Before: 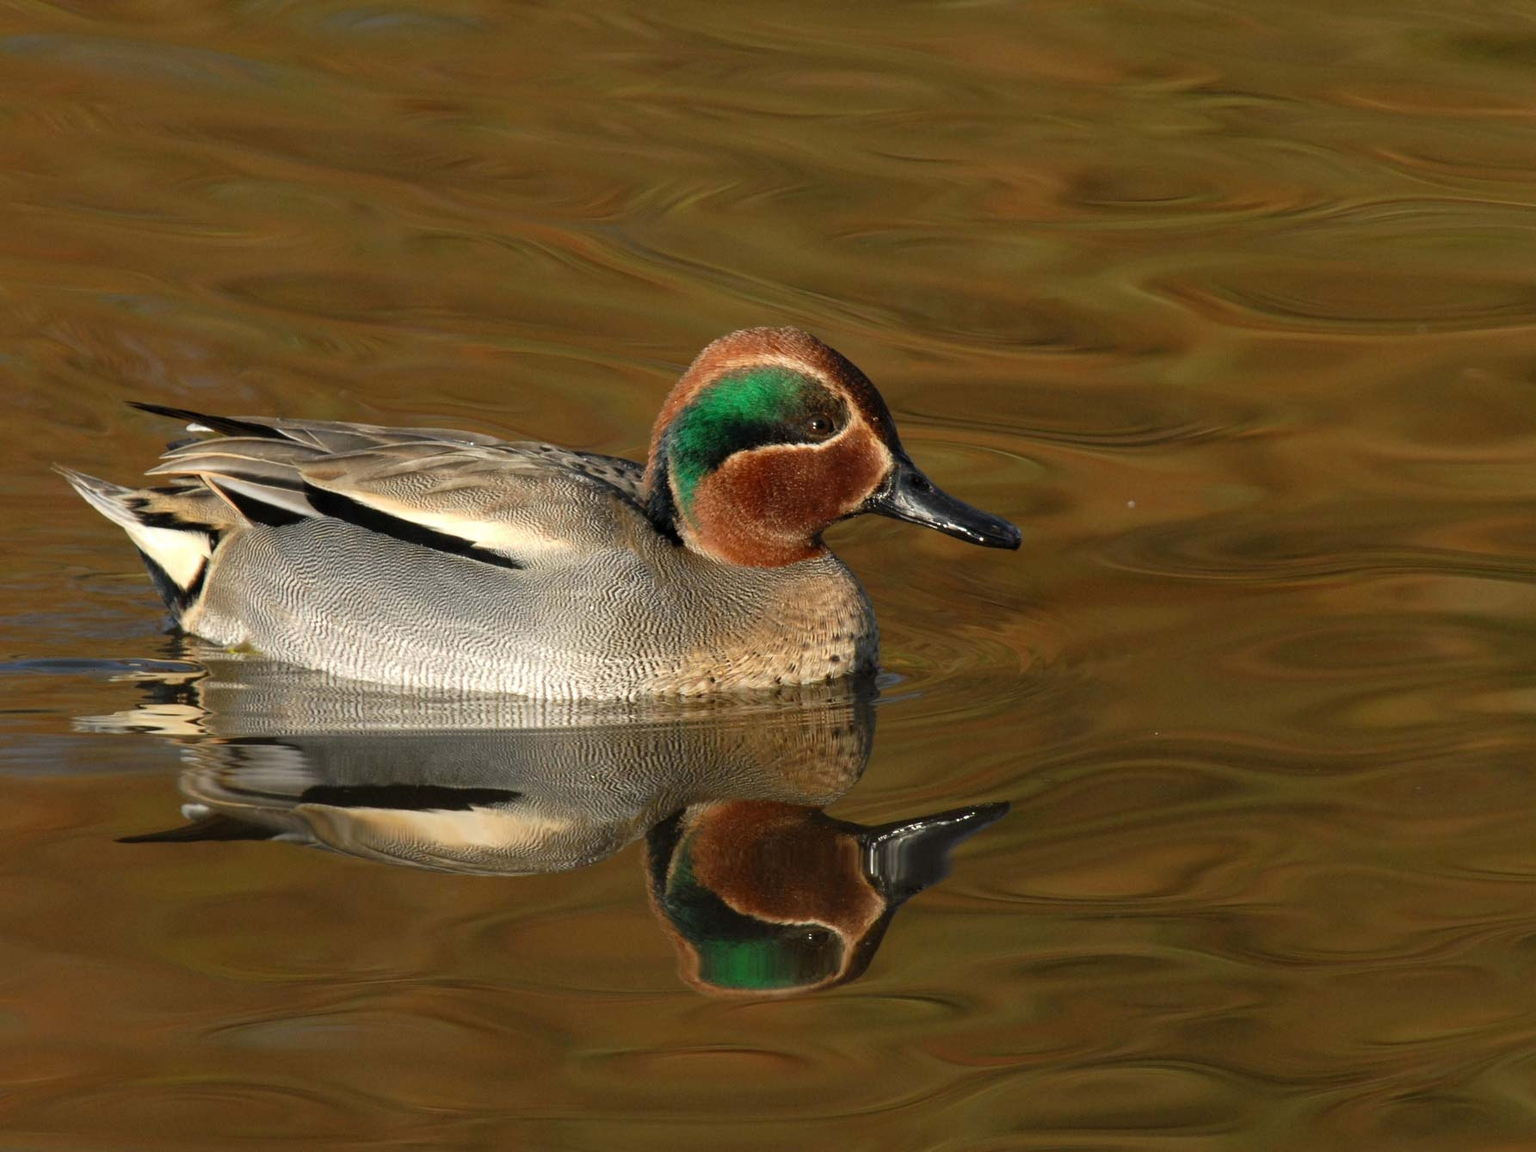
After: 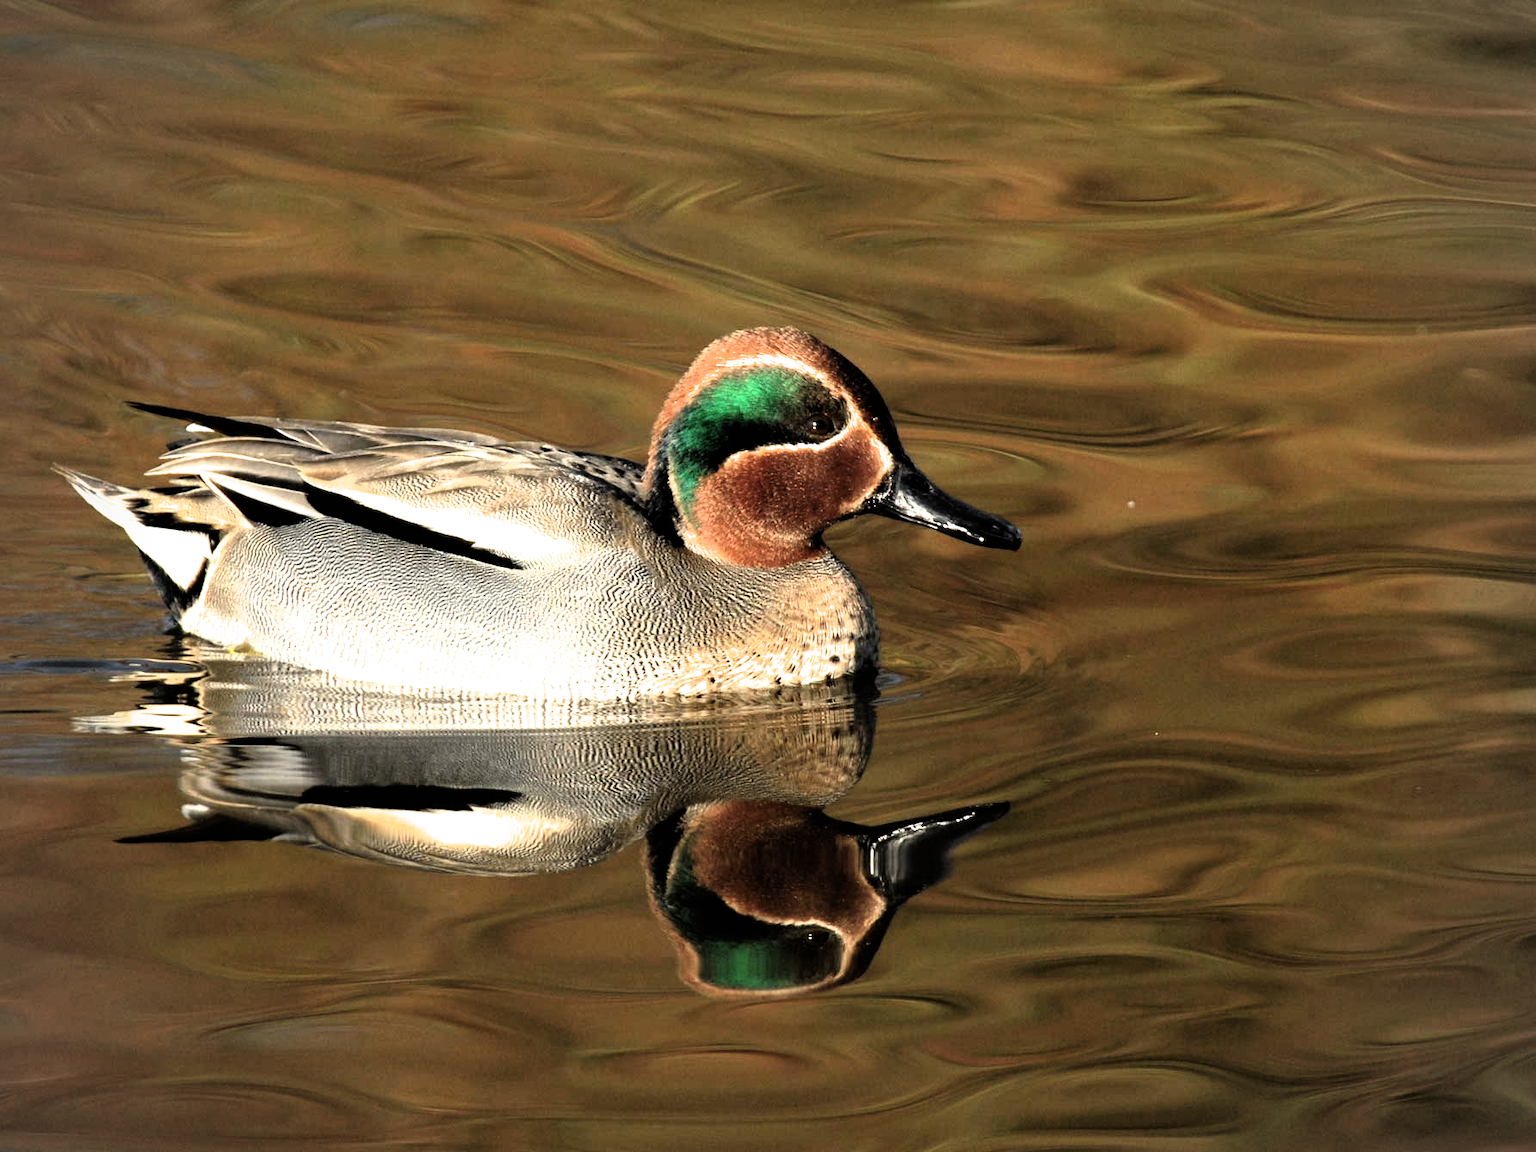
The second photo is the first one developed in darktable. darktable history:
filmic rgb: black relative exposure -8.2 EV, white relative exposure 2.2 EV, threshold 3 EV, hardness 7.11, latitude 85.74%, contrast 1.696, highlights saturation mix -4%, shadows ↔ highlights balance -2.69%, color science v5 (2021), contrast in shadows safe, contrast in highlights safe, enable highlight reconstruction true
vignetting: fall-off radius 60.92%
exposure: black level correction 0, exposure 0.7 EV, compensate highlight preservation false
